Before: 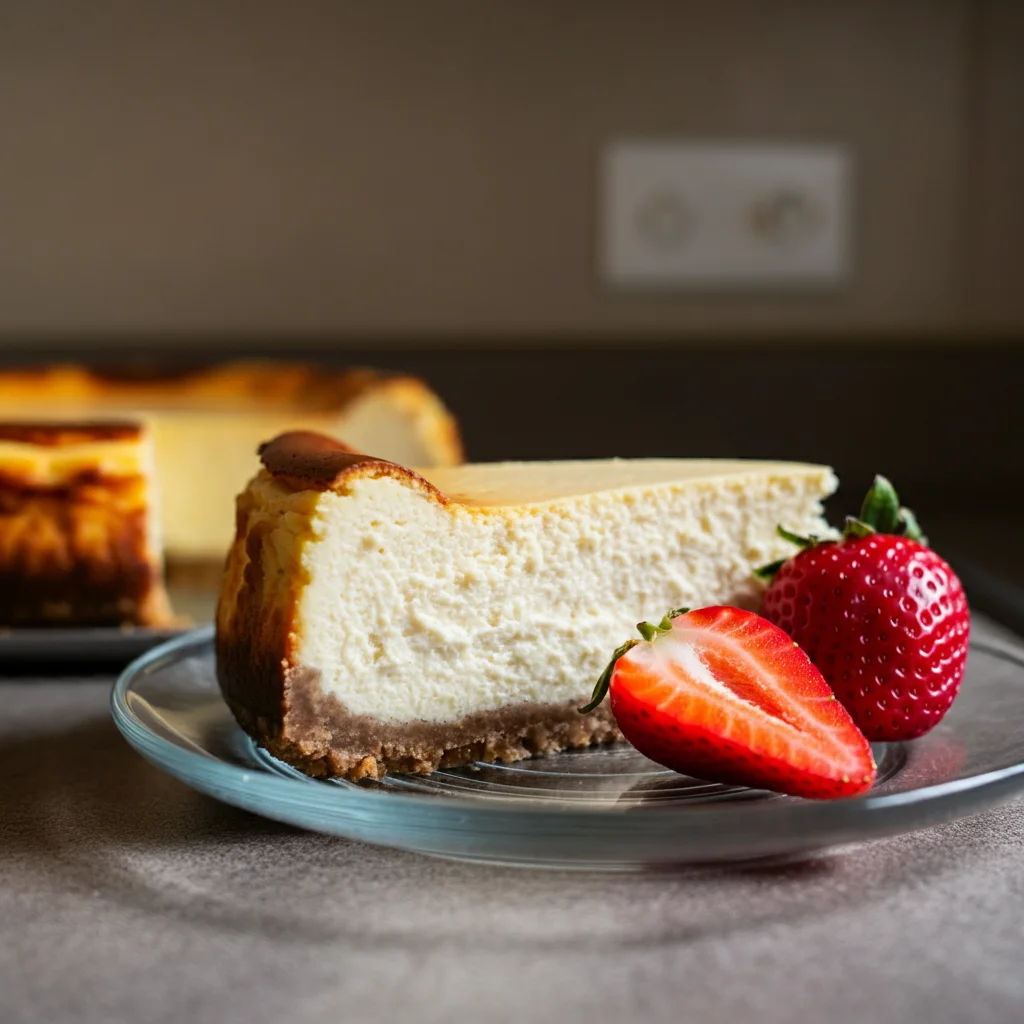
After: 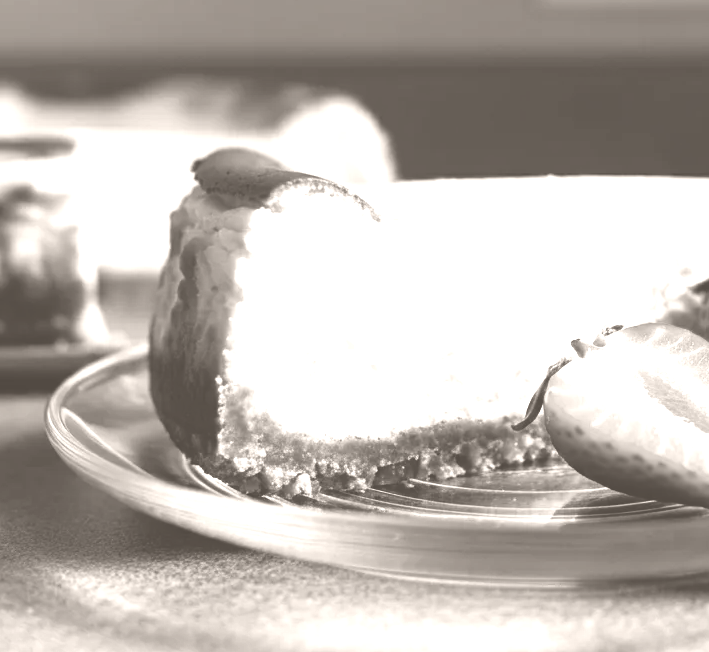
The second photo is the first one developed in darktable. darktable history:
crop: left 6.488%, top 27.668%, right 24.183%, bottom 8.656%
colorize: hue 34.49°, saturation 35.33%, source mix 100%, lightness 55%, version 1
color correction: highlights a* 7.34, highlights b* 4.37
tone equalizer: -8 EV -0.417 EV, -7 EV -0.389 EV, -6 EV -0.333 EV, -5 EV -0.222 EV, -3 EV 0.222 EV, -2 EV 0.333 EV, -1 EV 0.389 EV, +0 EV 0.417 EV, edges refinement/feathering 500, mask exposure compensation -1.57 EV, preserve details no
